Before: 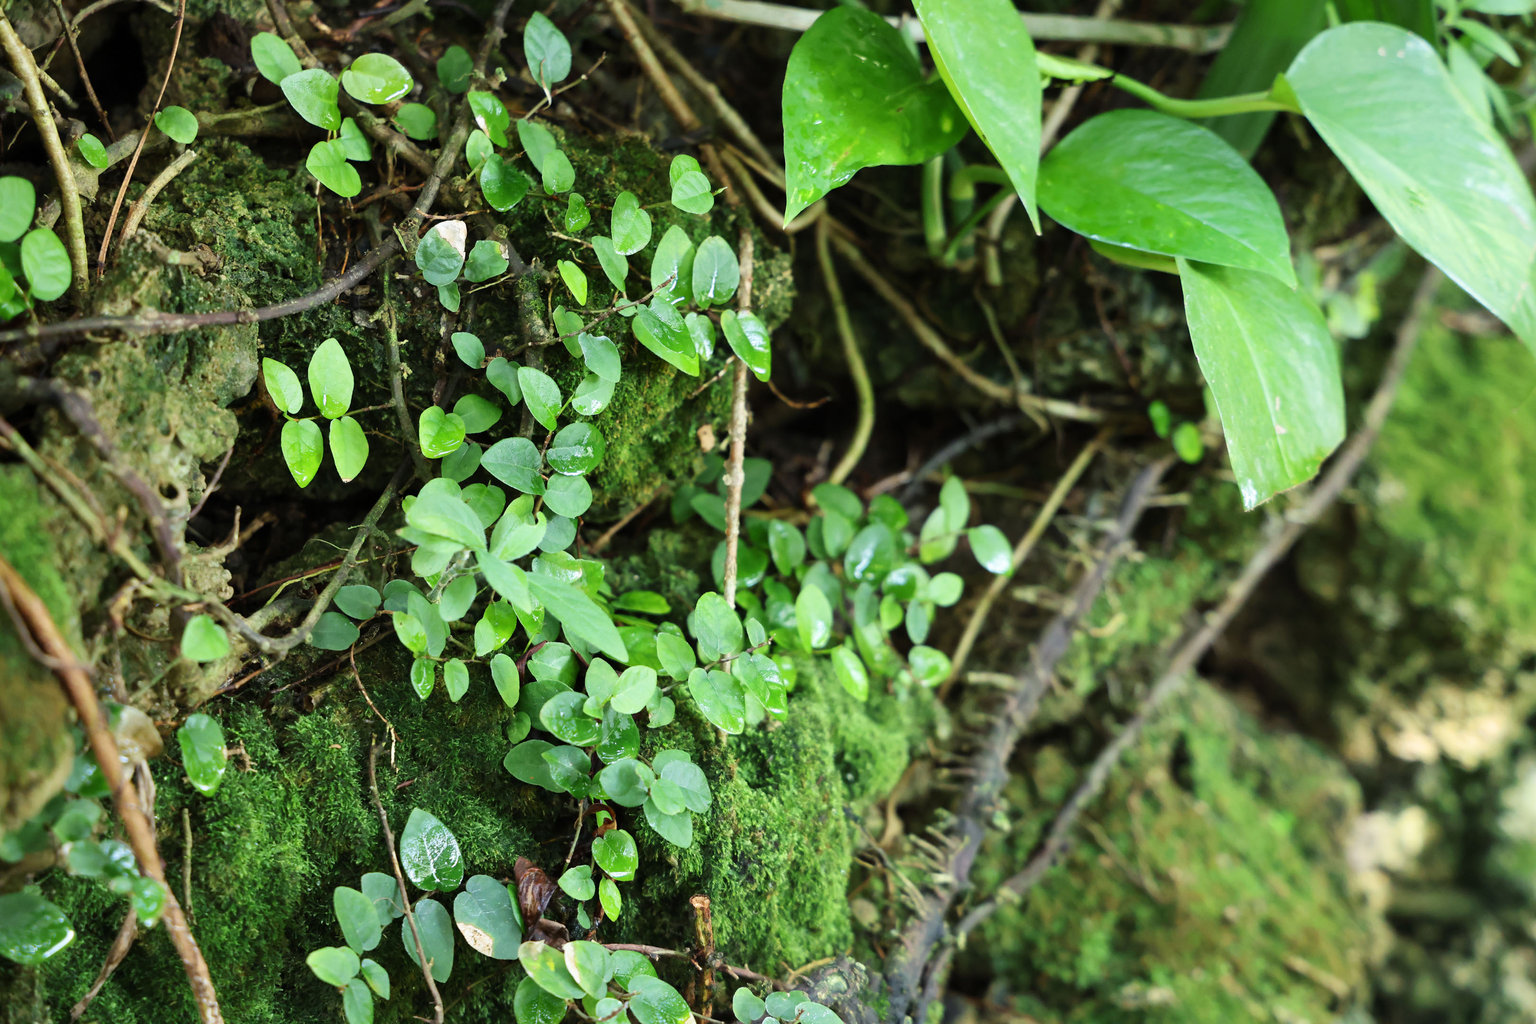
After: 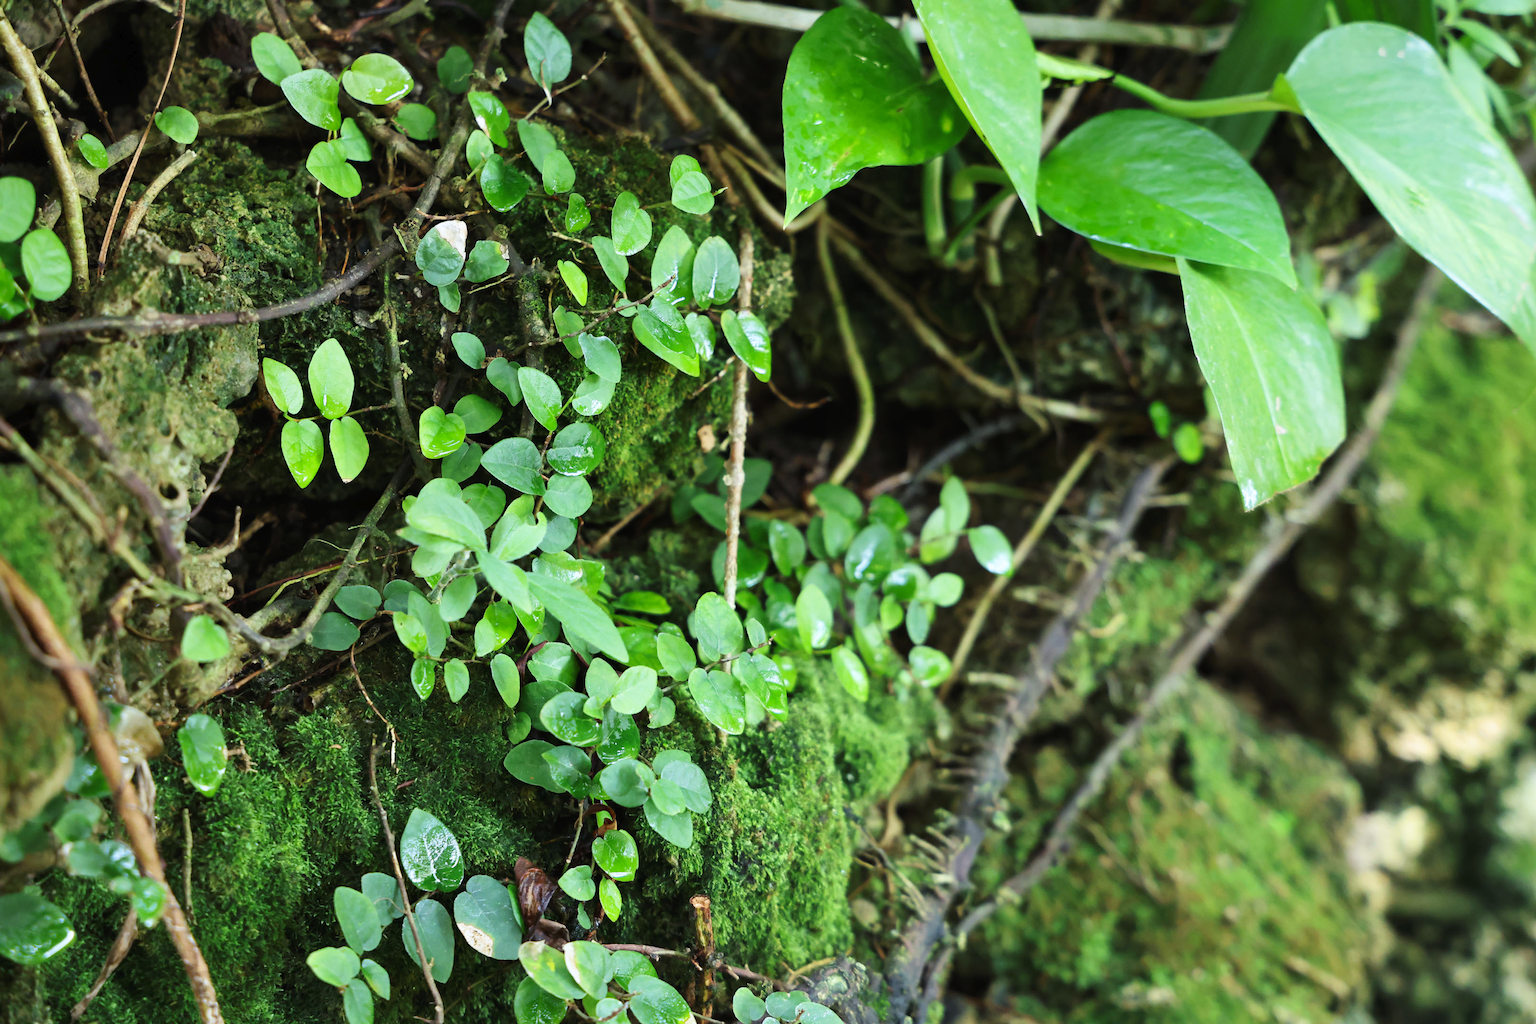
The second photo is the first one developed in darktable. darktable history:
white balance: red 0.98, blue 1.034
tone curve: curves: ch0 [(0, 0) (0.003, 0.014) (0.011, 0.019) (0.025, 0.029) (0.044, 0.047) (0.069, 0.071) (0.1, 0.101) (0.136, 0.131) (0.177, 0.166) (0.224, 0.212) (0.277, 0.263) (0.335, 0.32) (0.399, 0.387) (0.468, 0.459) (0.543, 0.541) (0.623, 0.626) (0.709, 0.717) (0.801, 0.813) (0.898, 0.909) (1, 1)], preserve colors none
